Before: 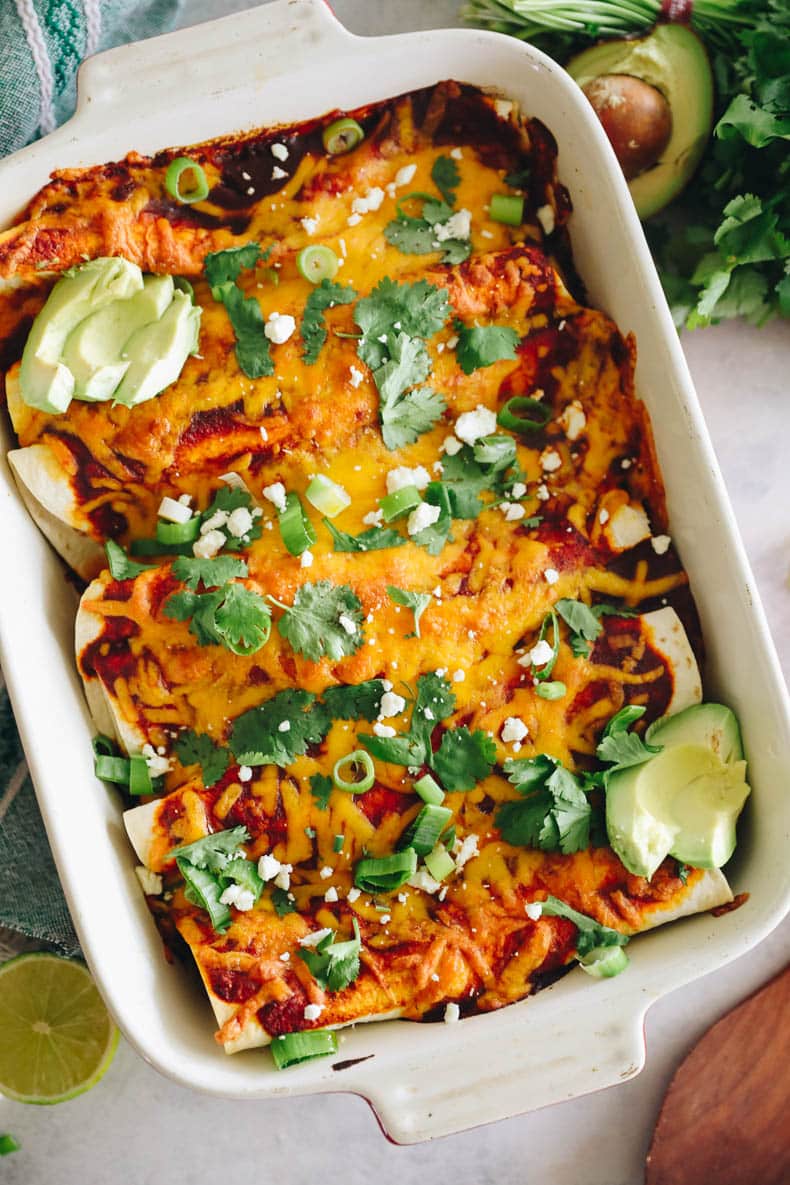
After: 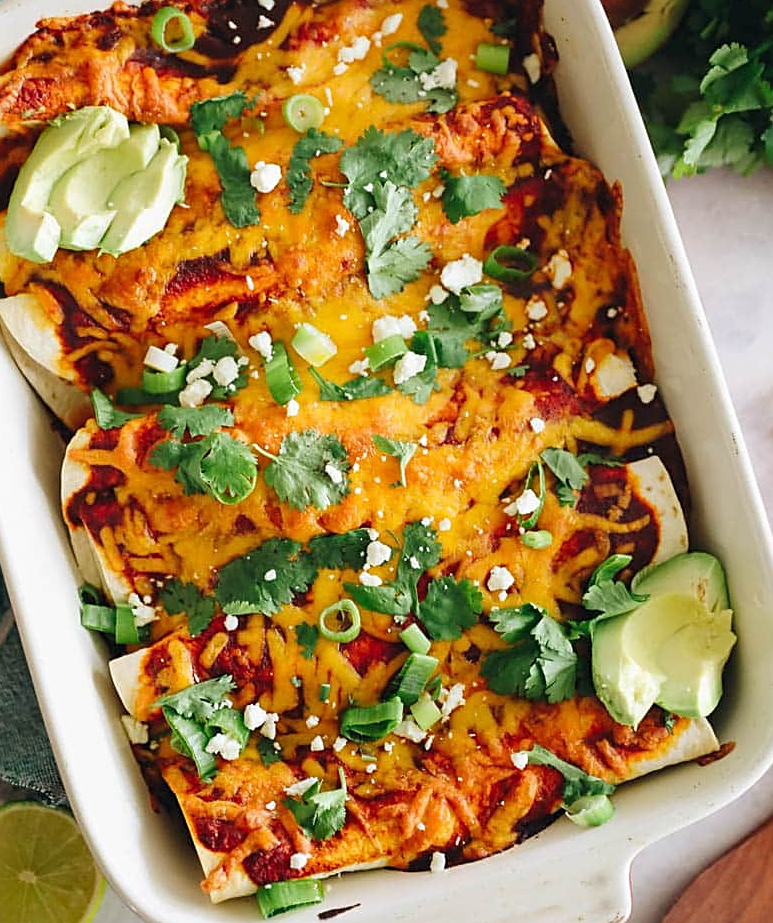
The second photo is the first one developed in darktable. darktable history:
sharpen: on, module defaults
crop and rotate: left 1.814%, top 12.818%, right 0.25%, bottom 9.225%
